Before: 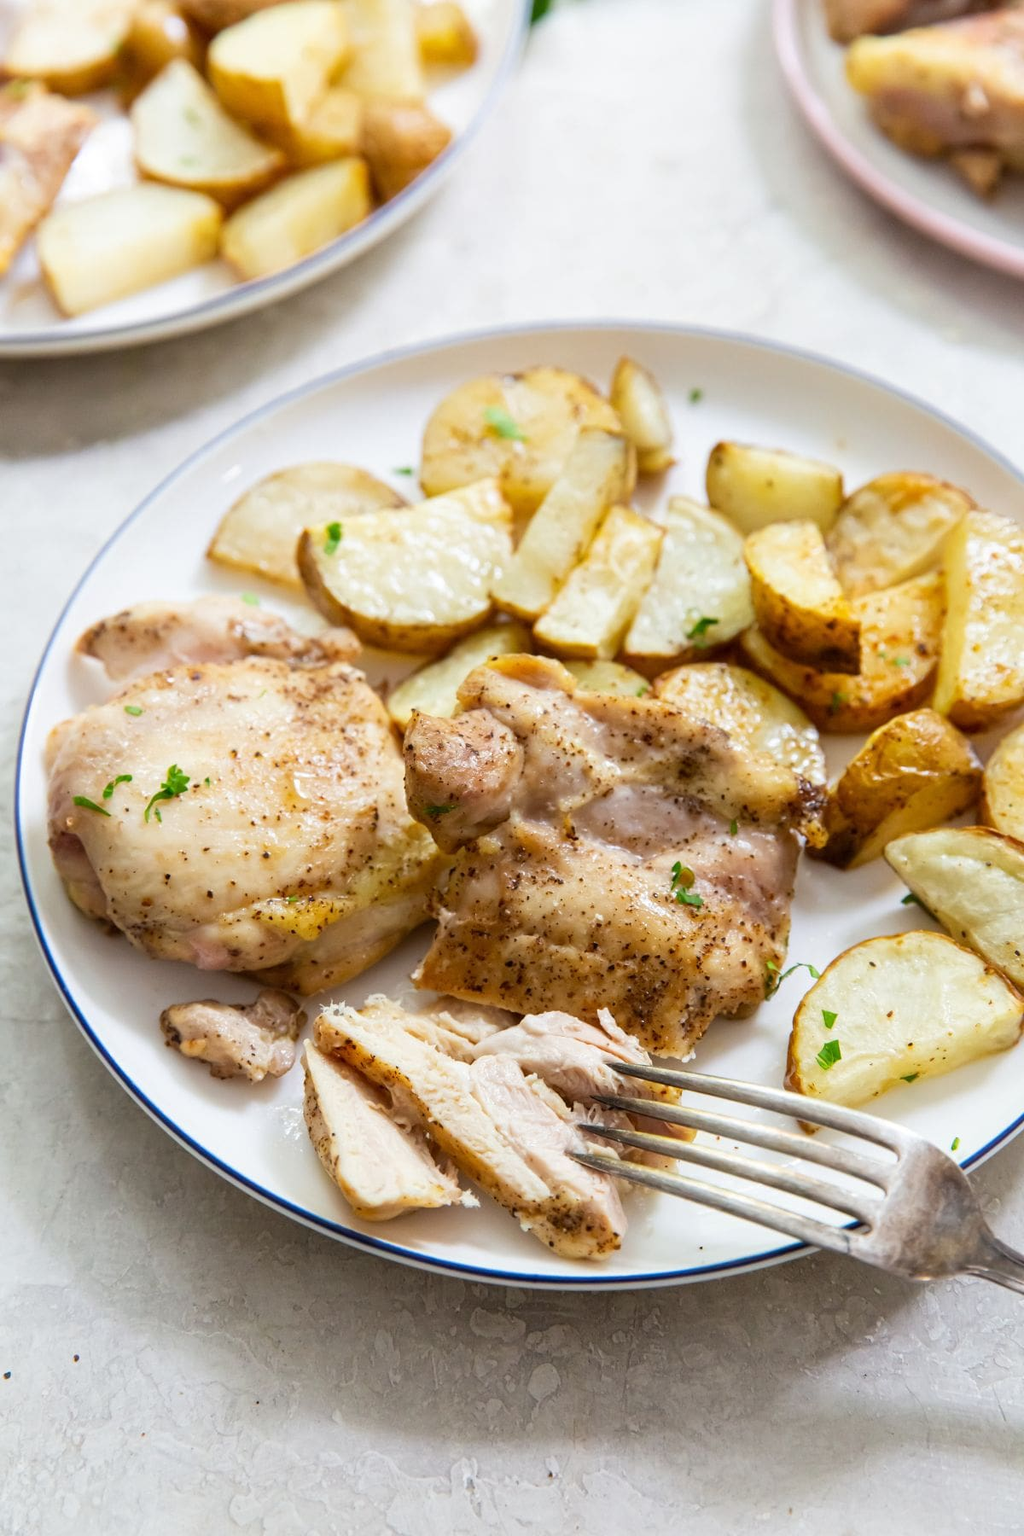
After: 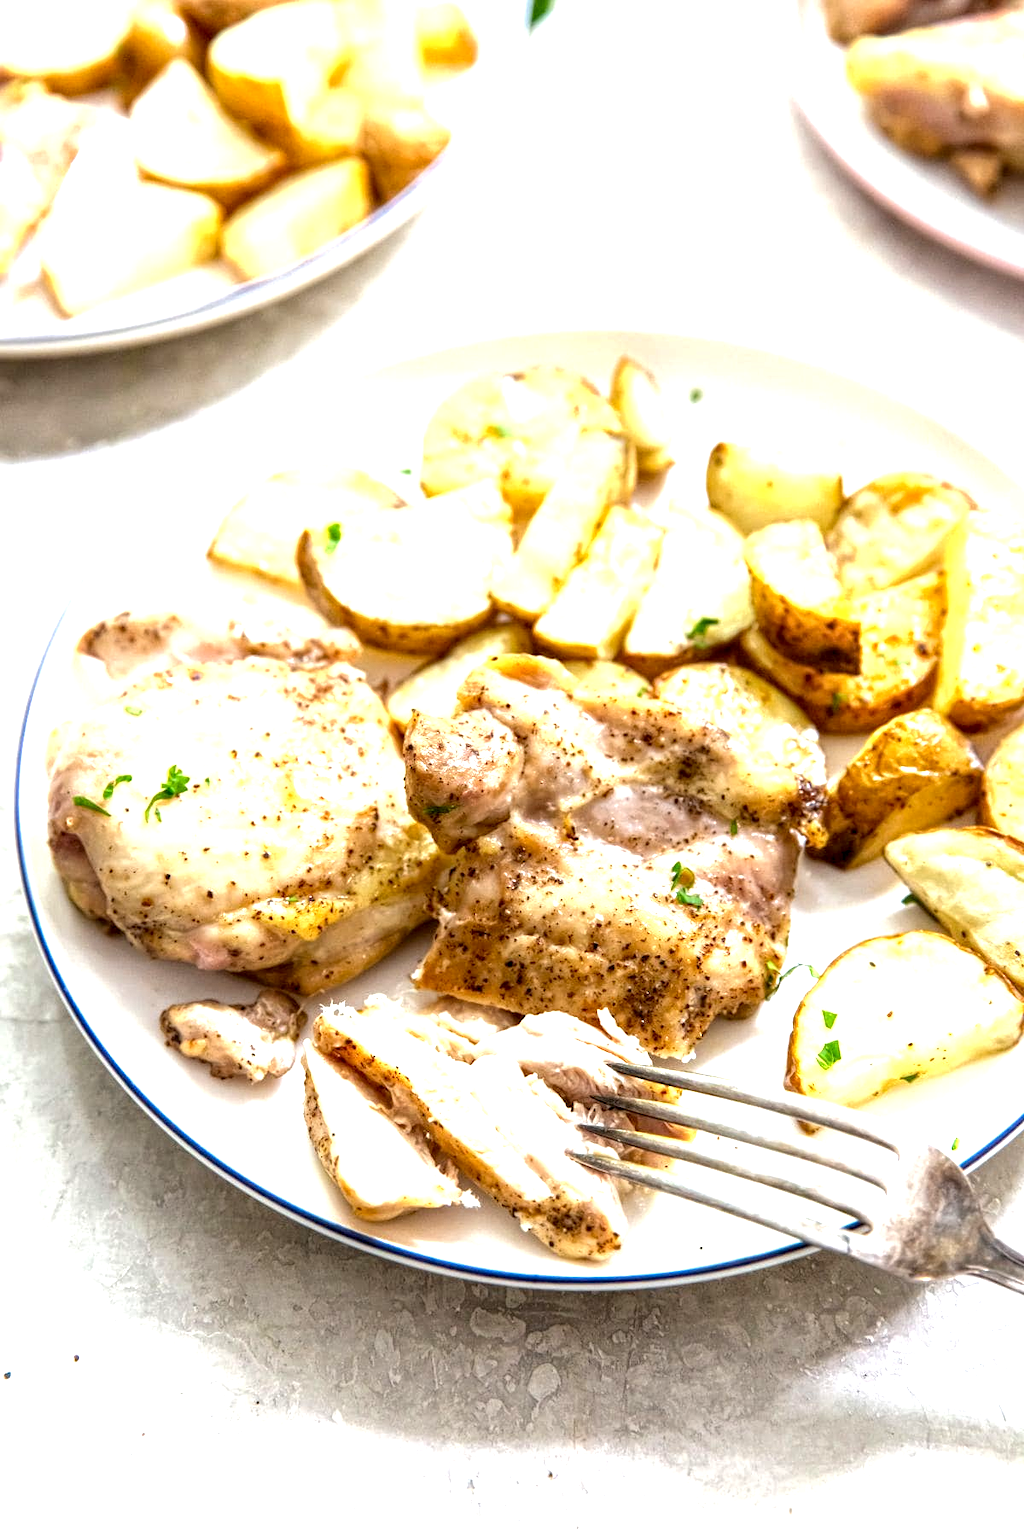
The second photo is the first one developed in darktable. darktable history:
exposure: black level correction 0.001, exposure 1 EV, compensate highlight preservation false
local contrast: highlights 103%, shadows 102%, detail 201%, midtone range 0.2
